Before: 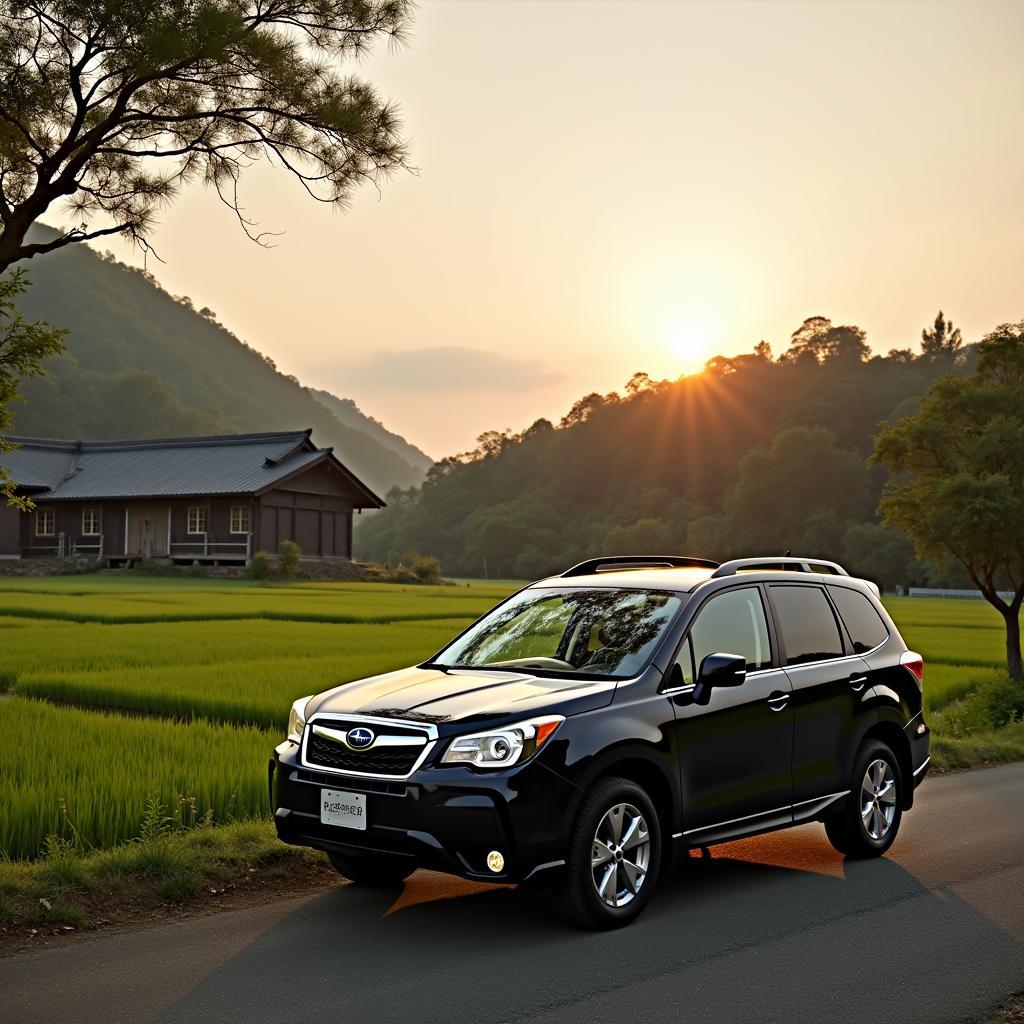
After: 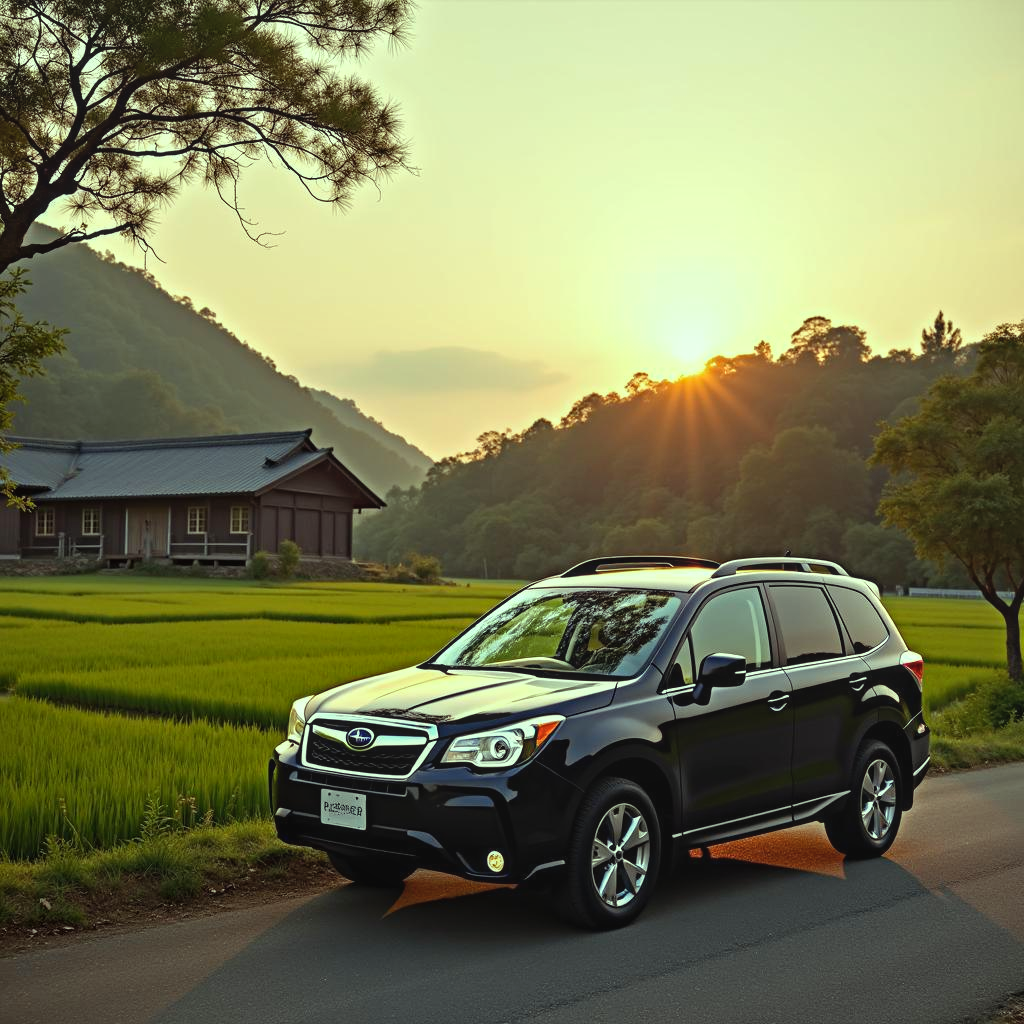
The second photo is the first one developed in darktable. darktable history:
color balance rgb: highlights gain › luminance 15.407%, highlights gain › chroma 7.104%, highlights gain › hue 122.32°, perceptual saturation grading › global saturation 0.468%, global vibrance 15.367%
local contrast: detail 109%
